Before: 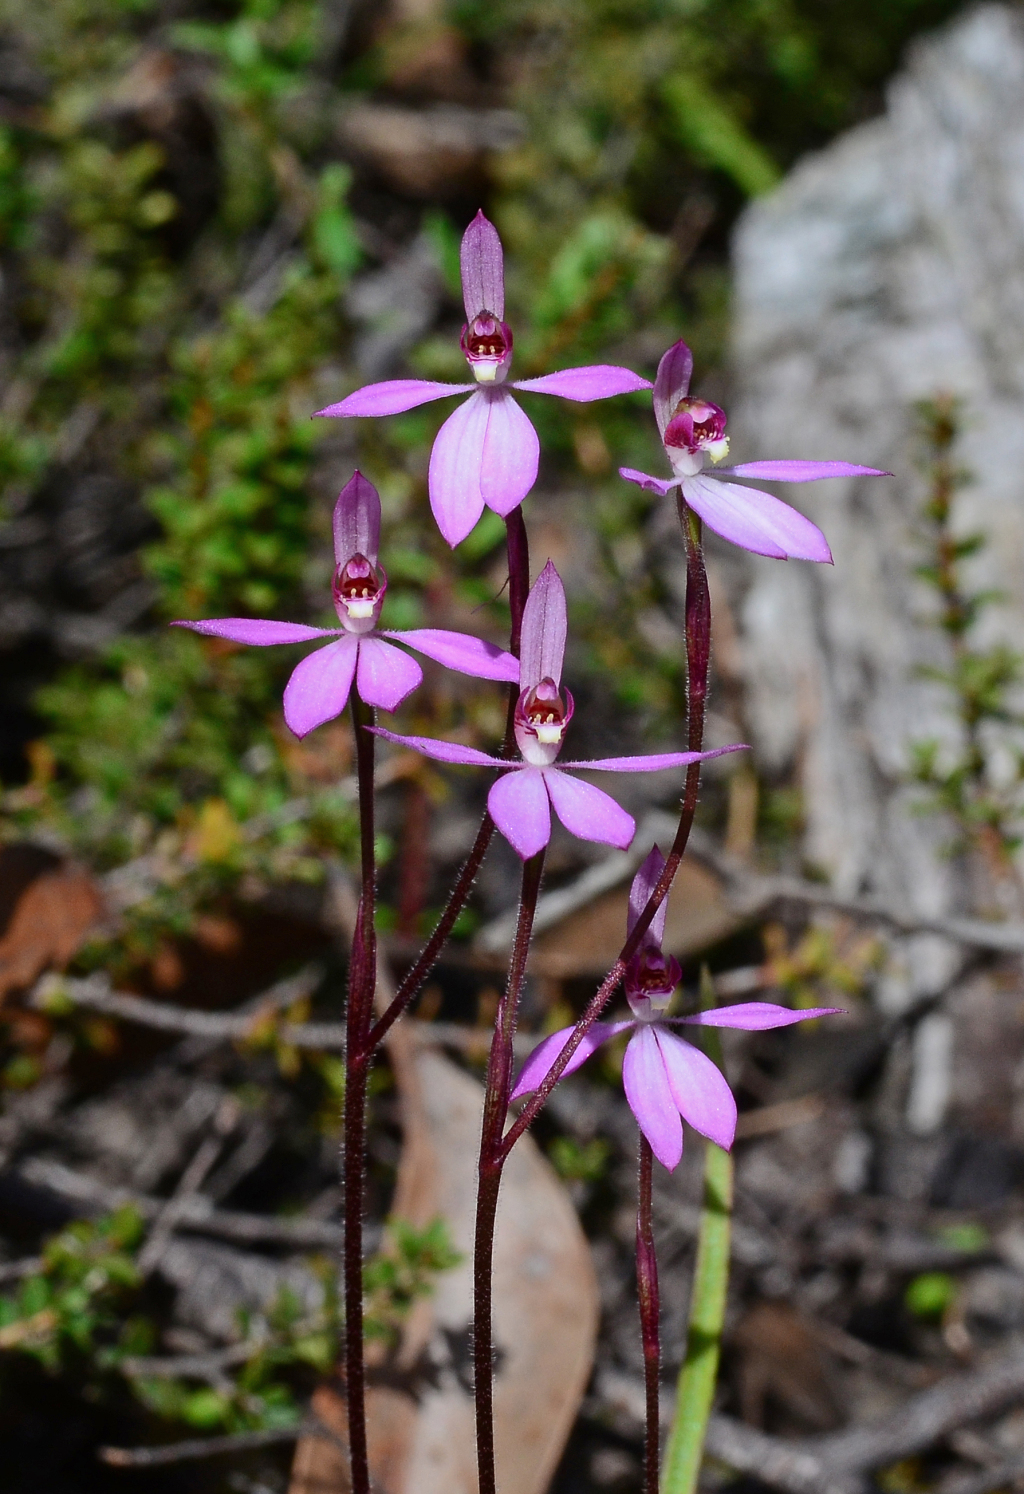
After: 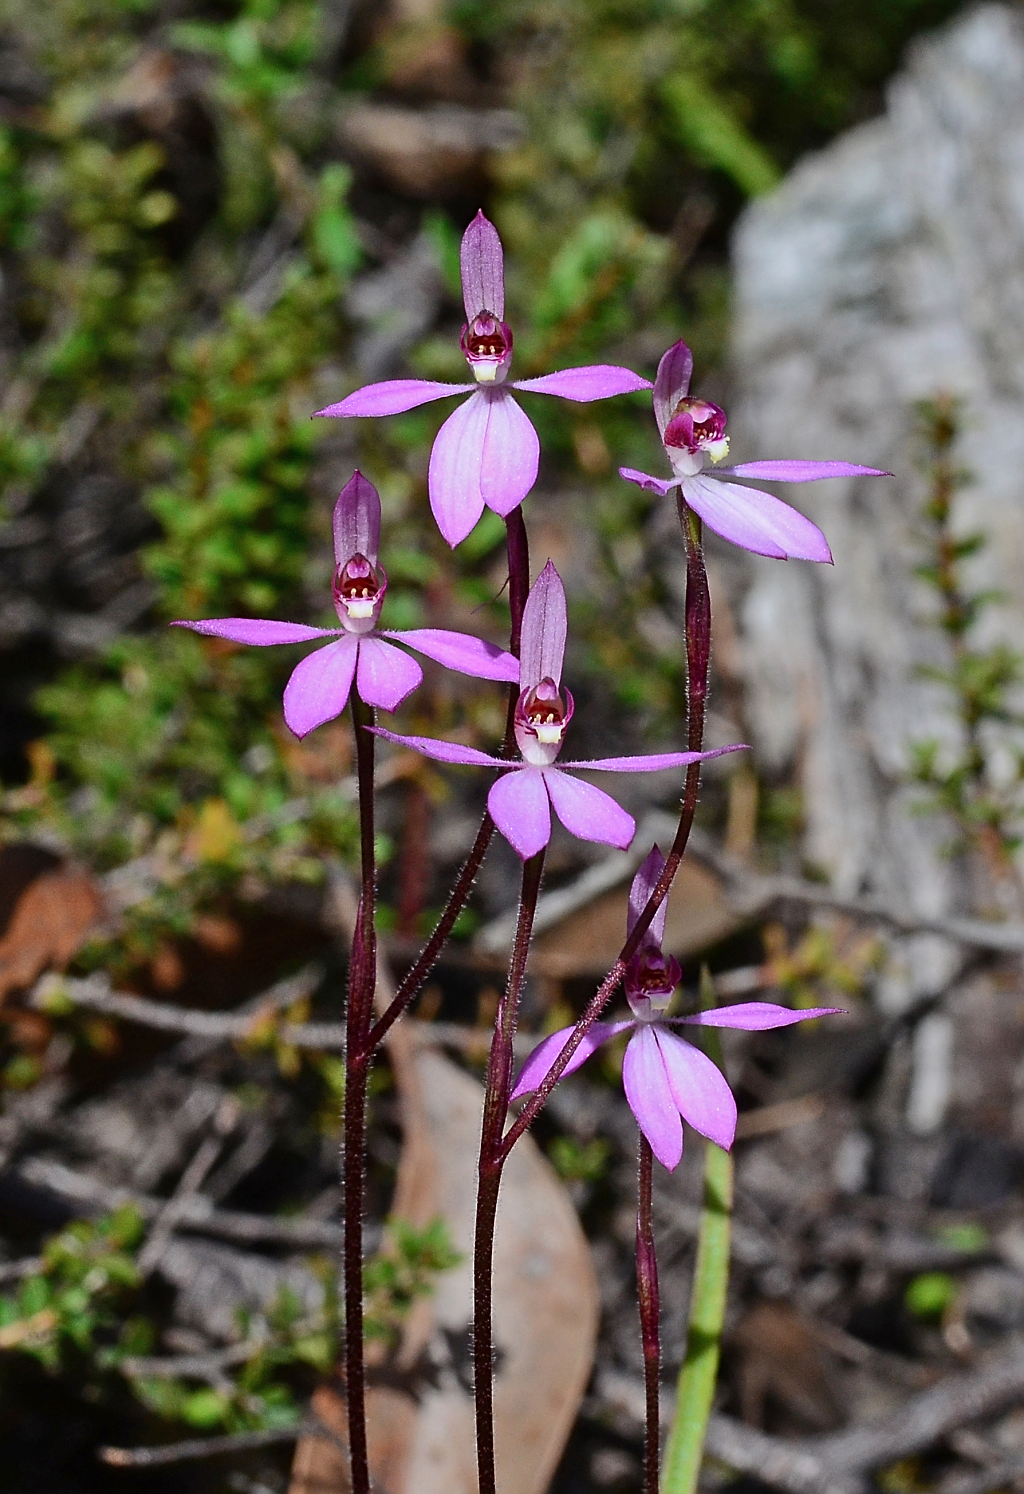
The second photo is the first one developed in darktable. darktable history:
shadows and highlights: shadows 37.66, highlights -27.04, highlights color adjustment 77.94%, soften with gaussian
sharpen: on, module defaults
